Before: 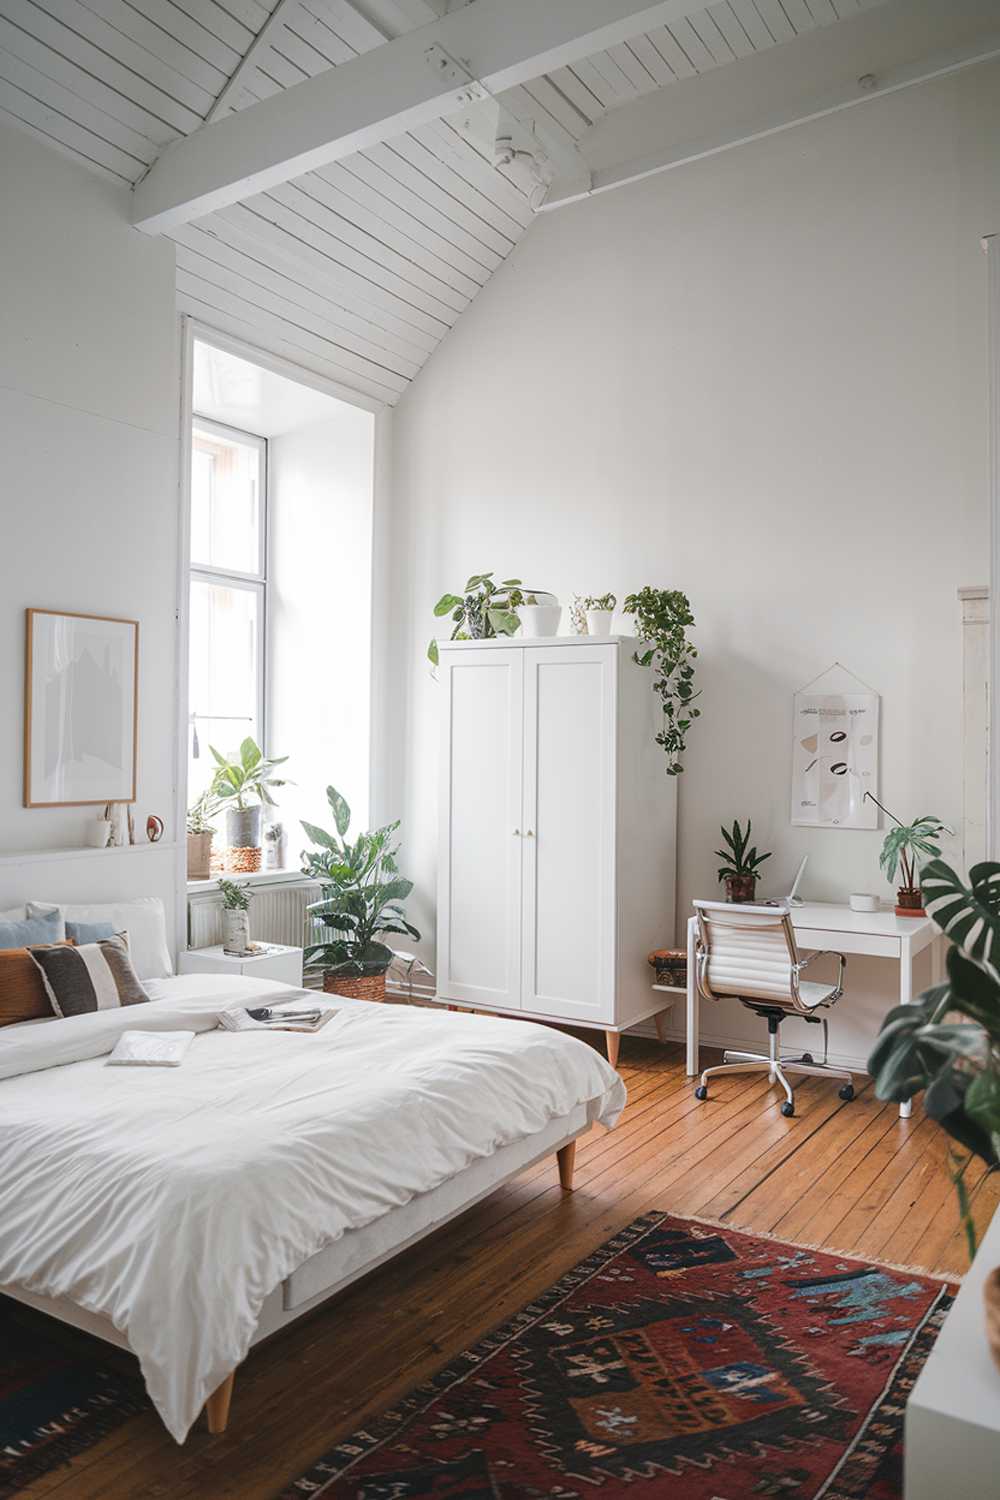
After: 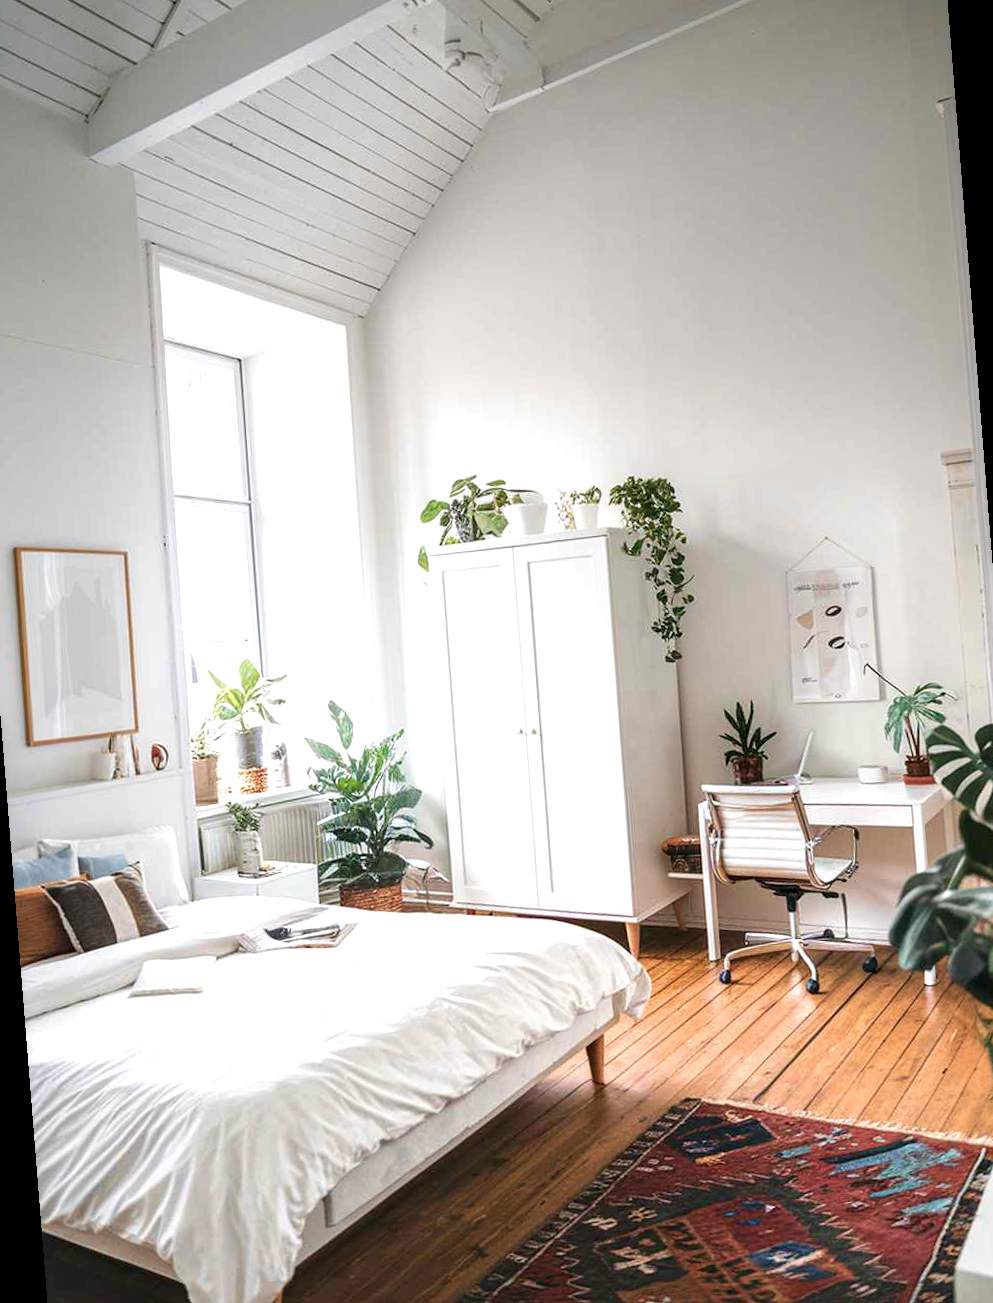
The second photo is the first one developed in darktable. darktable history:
rotate and perspective: rotation -4.57°, crop left 0.054, crop right 0.944, crop top 0.087, crop bottom 0.914
local contrast: highlights 25%, shadows 75%, midtone range 0.75
exposure: exposure 0.781 EV, compensate highlight preservation false
graduated density: on, module defaults
velvia: on, module defaults
